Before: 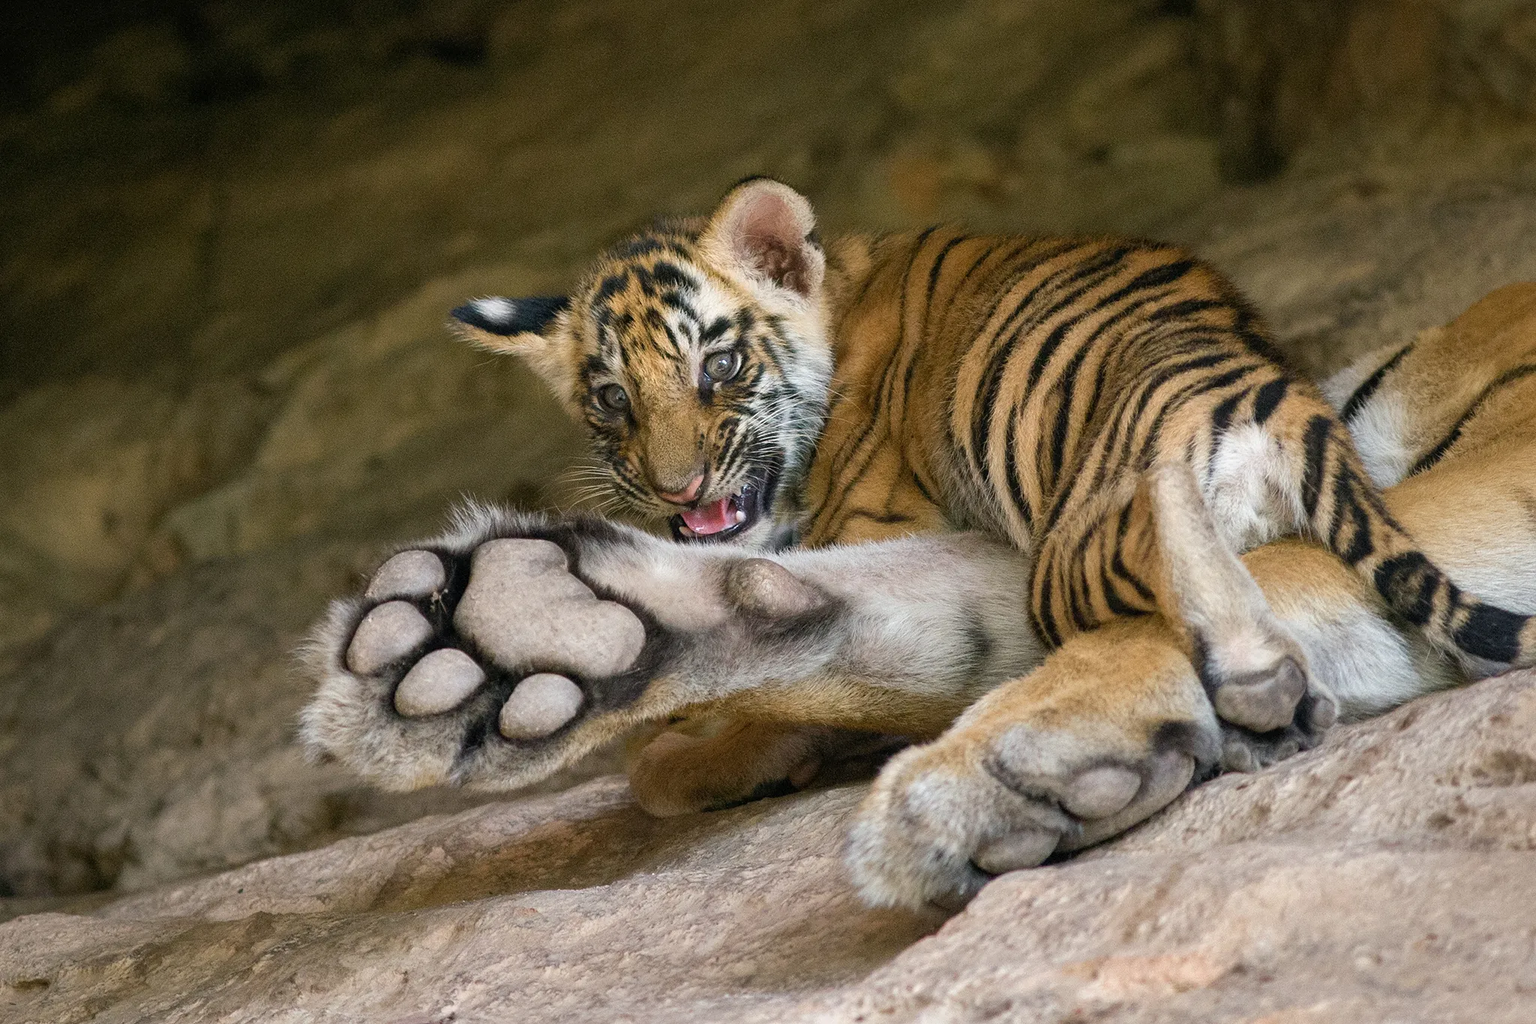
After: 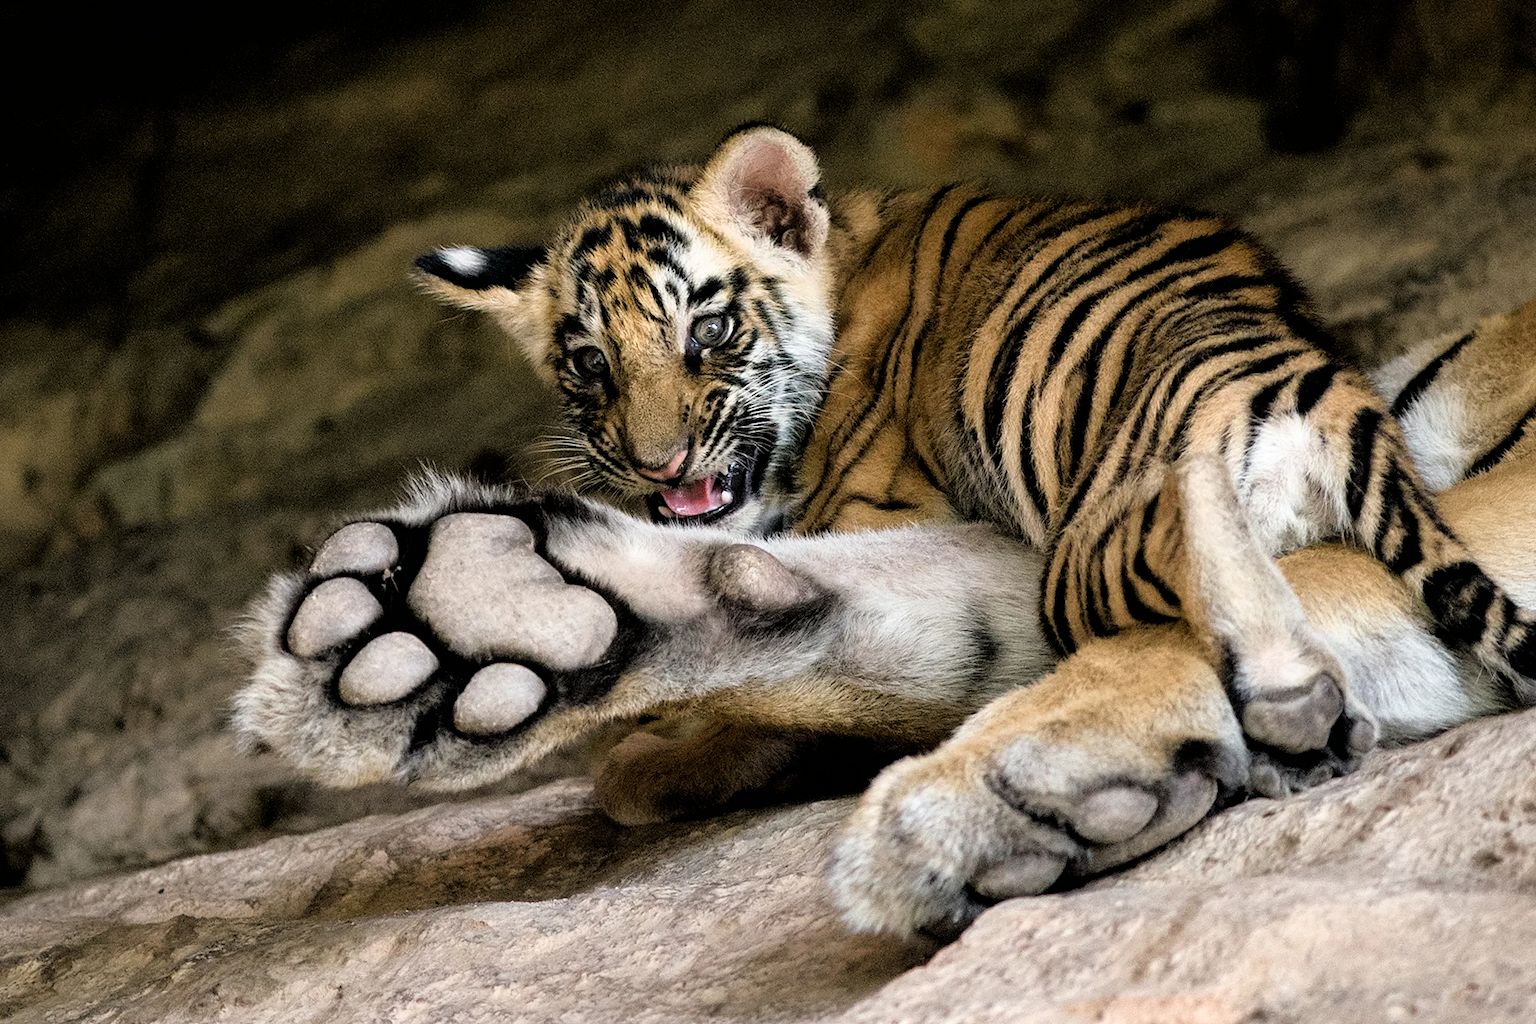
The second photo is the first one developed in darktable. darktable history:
crop and rotate: angle -1.96°, left 3.097%, top 4.154%, right 1.586%, bottom 0.529%
filmic rgb: black relative exposure -3.64 EV, white relative exposure 2.44 EV, hardness 3.29
